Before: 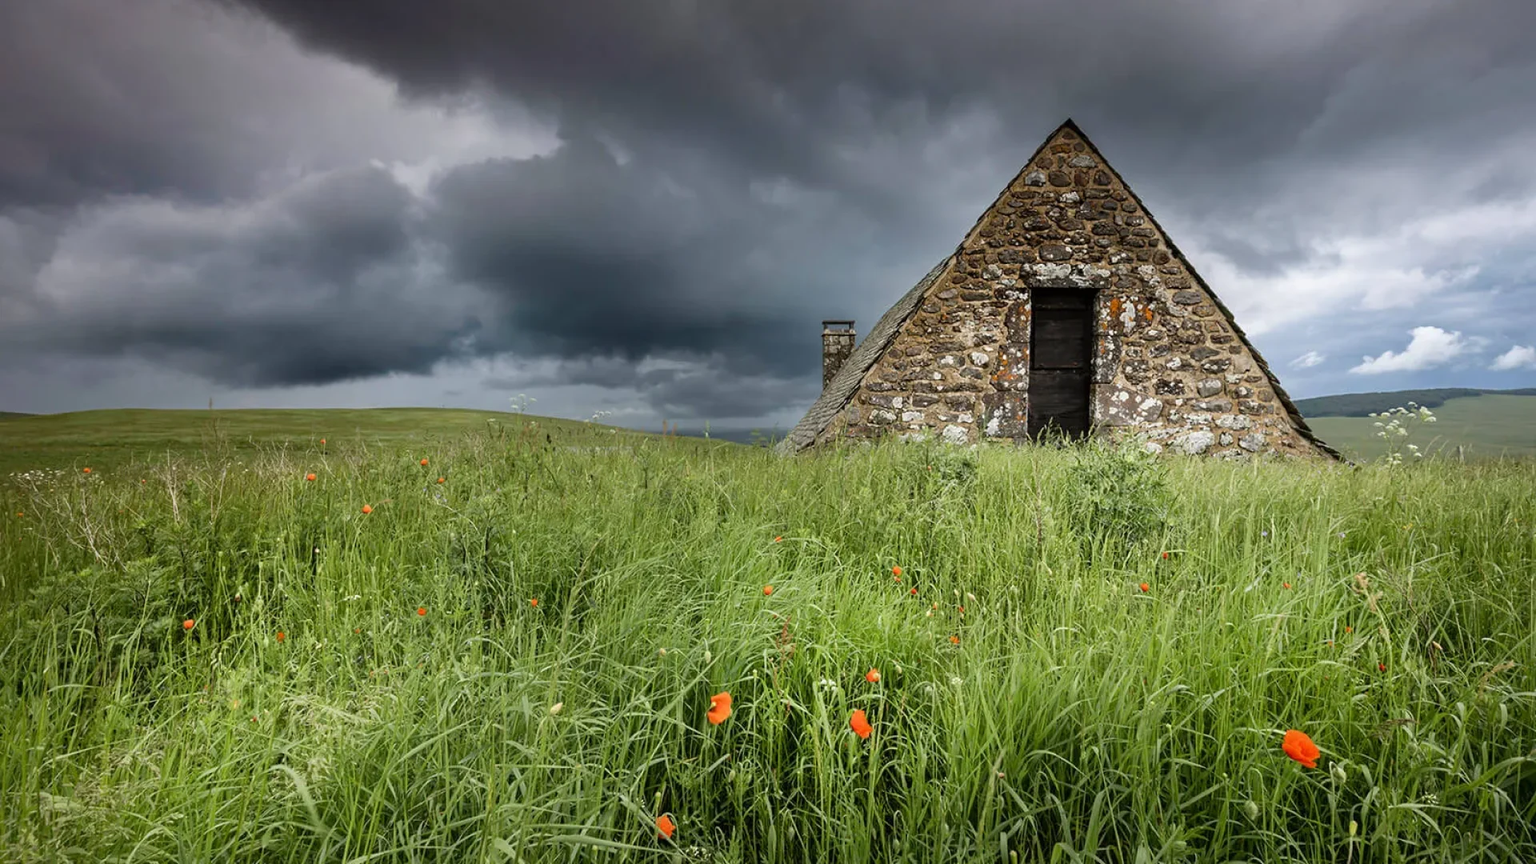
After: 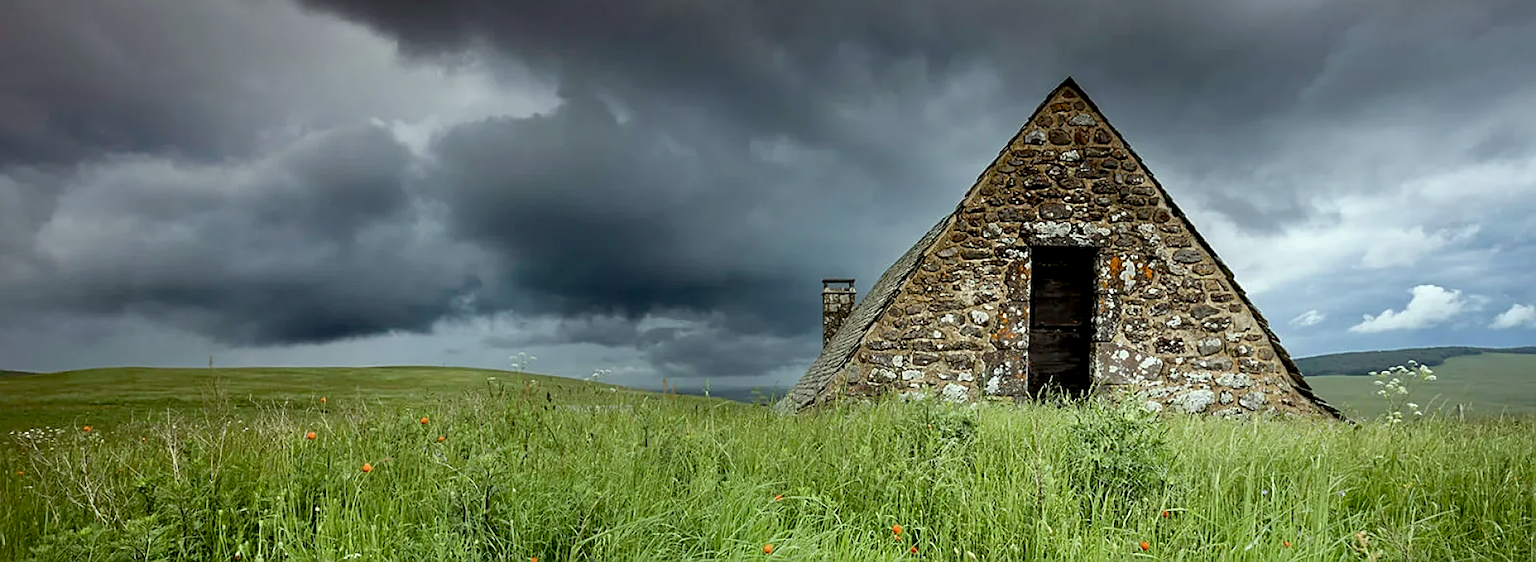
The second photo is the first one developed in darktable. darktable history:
exposure: black level correction 0.01, exposure 0.01 EV, compensate highlight preservation false
sharpen: on, module defaults
crop and rotate: top 4.906%, bottom 29.96%
base curve: curves: ch0 [(0, 0) (0.297, 0.298) (1, 1)], preserve colors none
color correction: highlights a* -6.81, highlights b* 0.746
